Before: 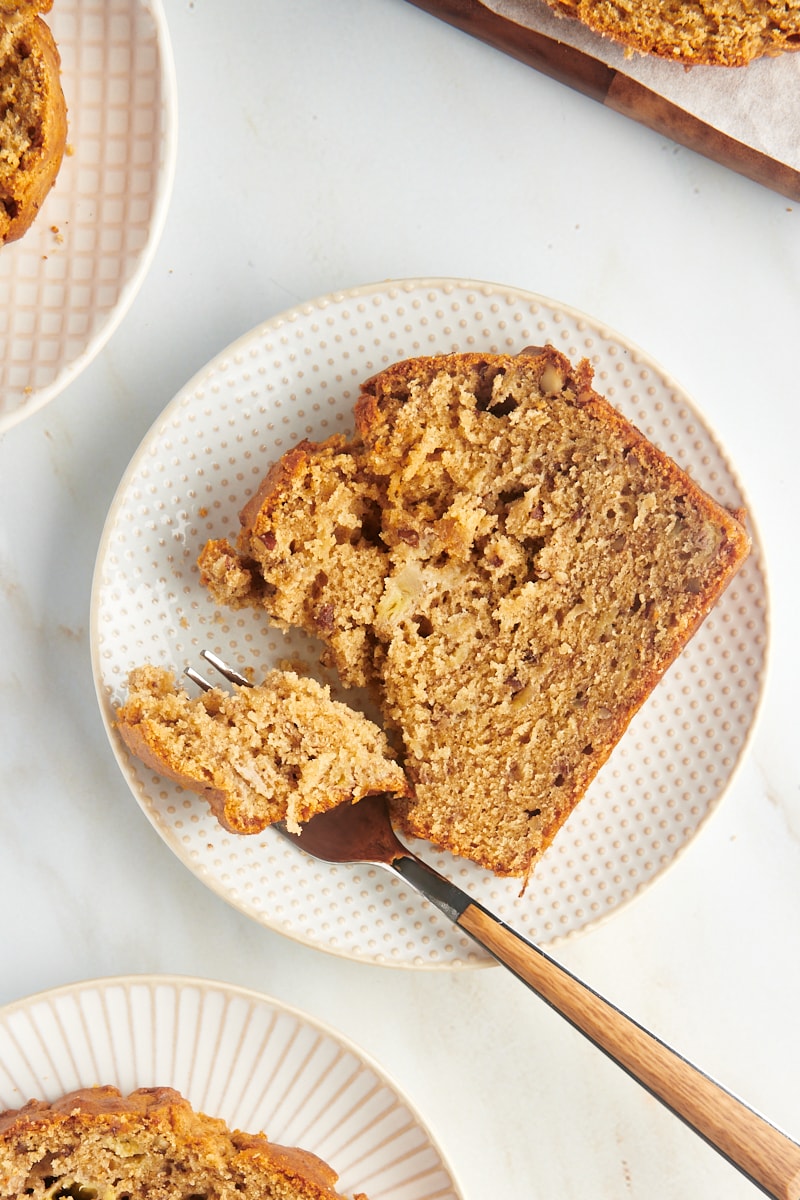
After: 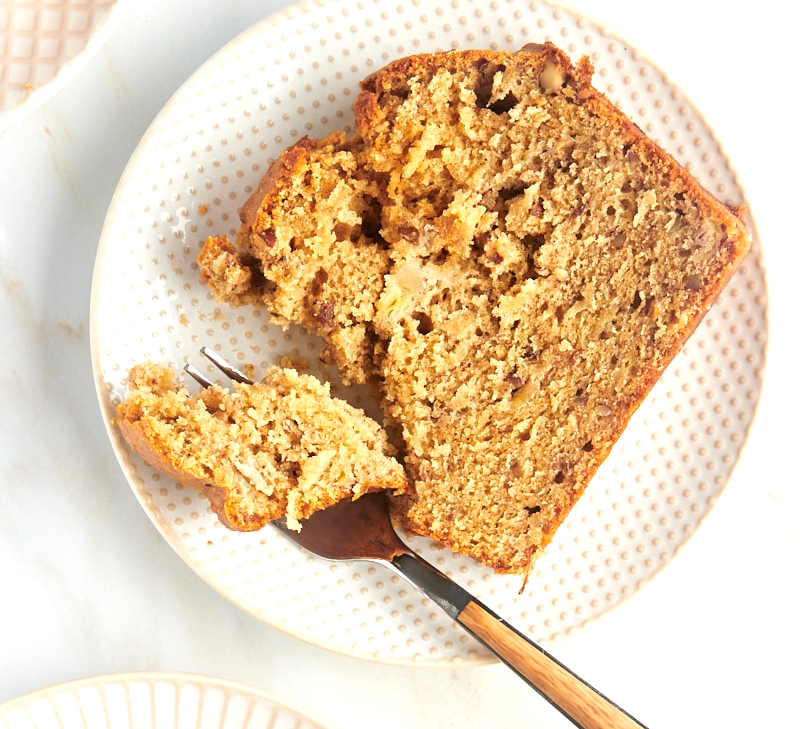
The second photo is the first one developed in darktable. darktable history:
tone equalizer: -8 EV -0.448 EV, -7 EV -0.388 EV, -6 EV -0.348 EV, -5 EV -0.254 EV, -3 EV 0.248 EV, -2 EV 0.309 EV, -1 EV 0.391 EV, +0 EV 0.387 EV
crop and rotate: top 25.308%, bottom 13.924%
